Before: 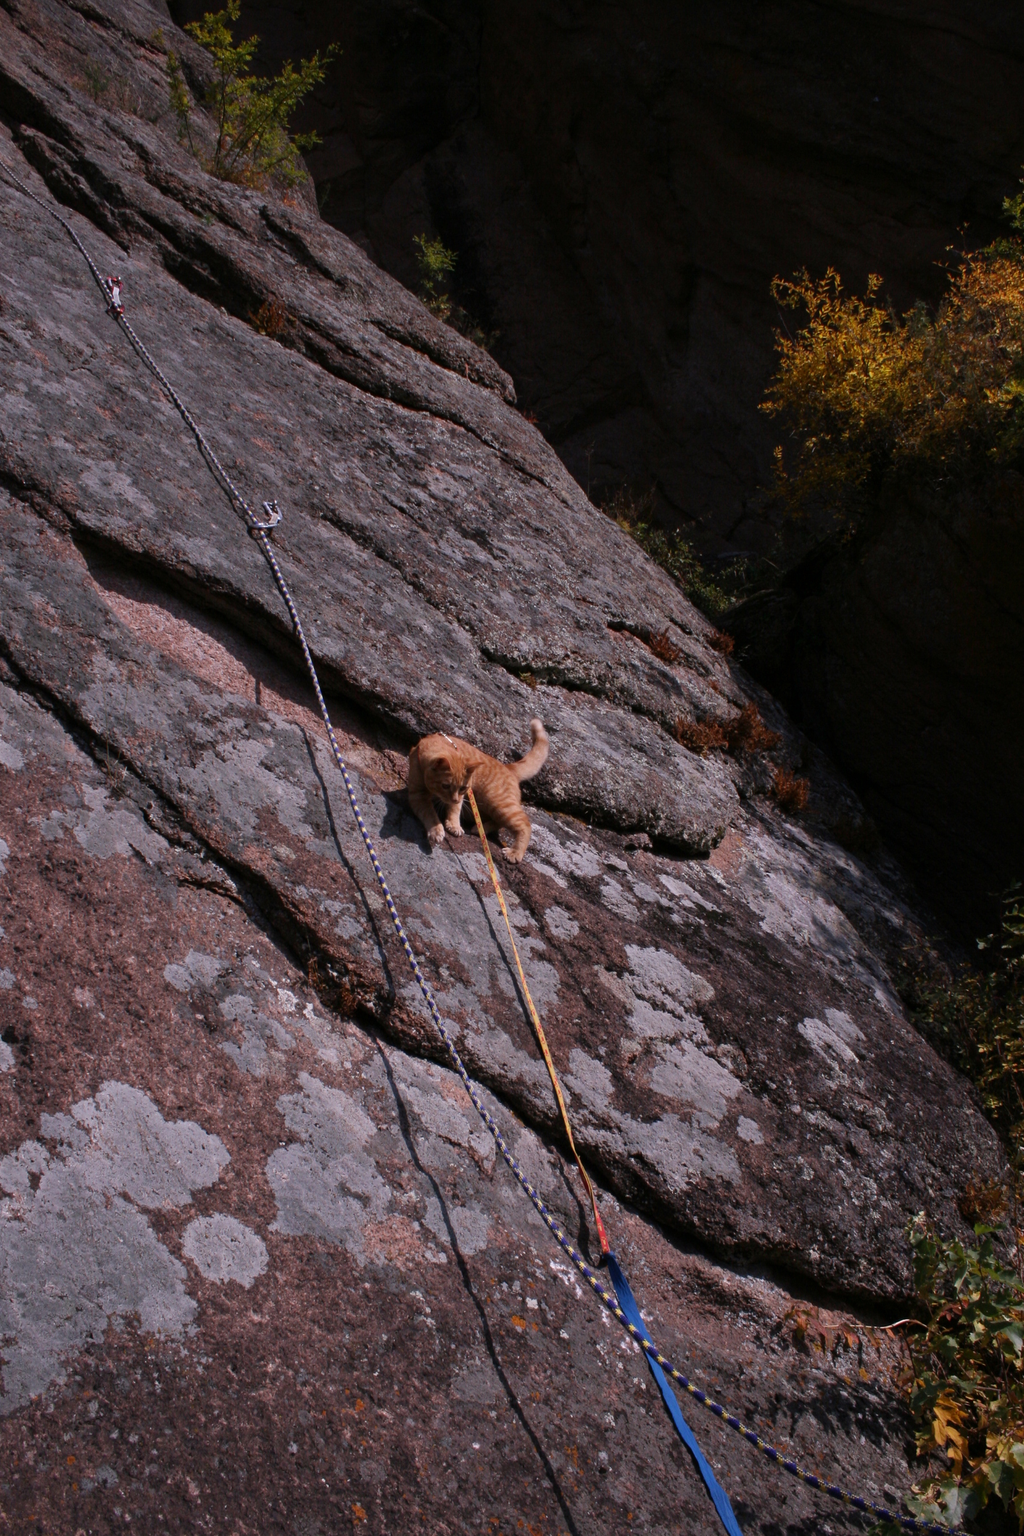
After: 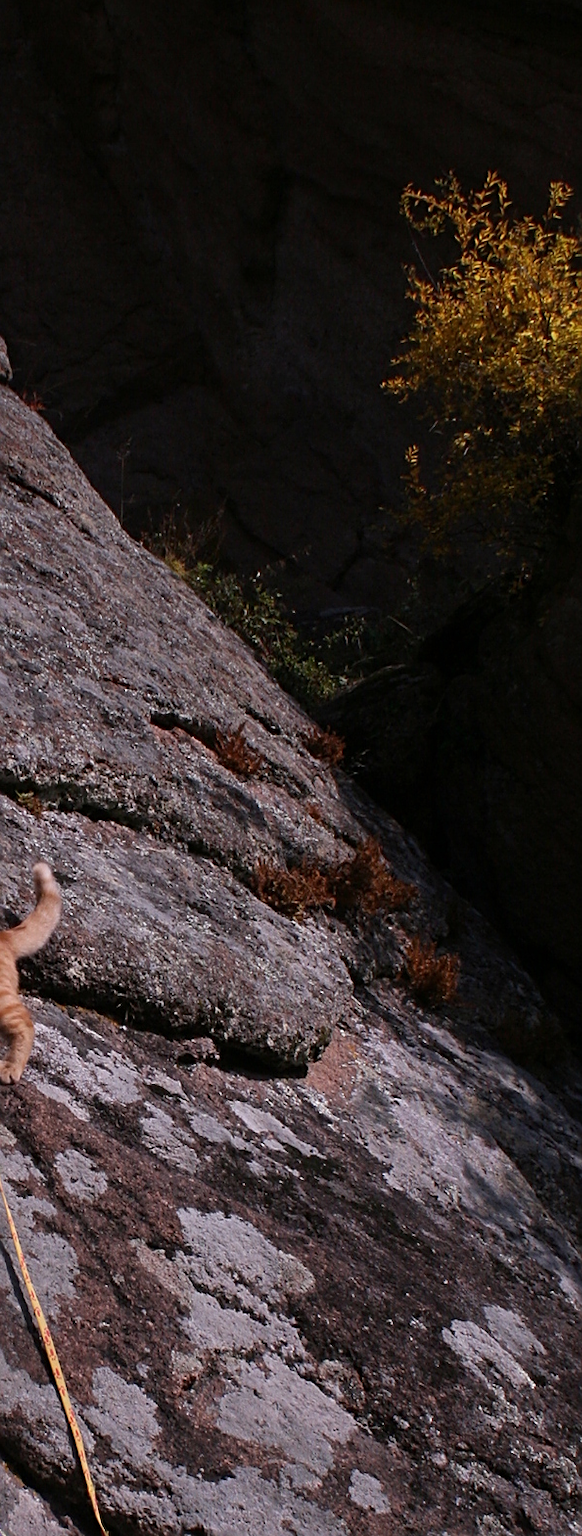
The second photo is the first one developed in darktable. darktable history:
contrast brightness saturation: saturation -0.021
crop and rotate: left 49.748%, top 10.095%, right 13.063%, bottom 24.519%
sharpen: amount 0.551
